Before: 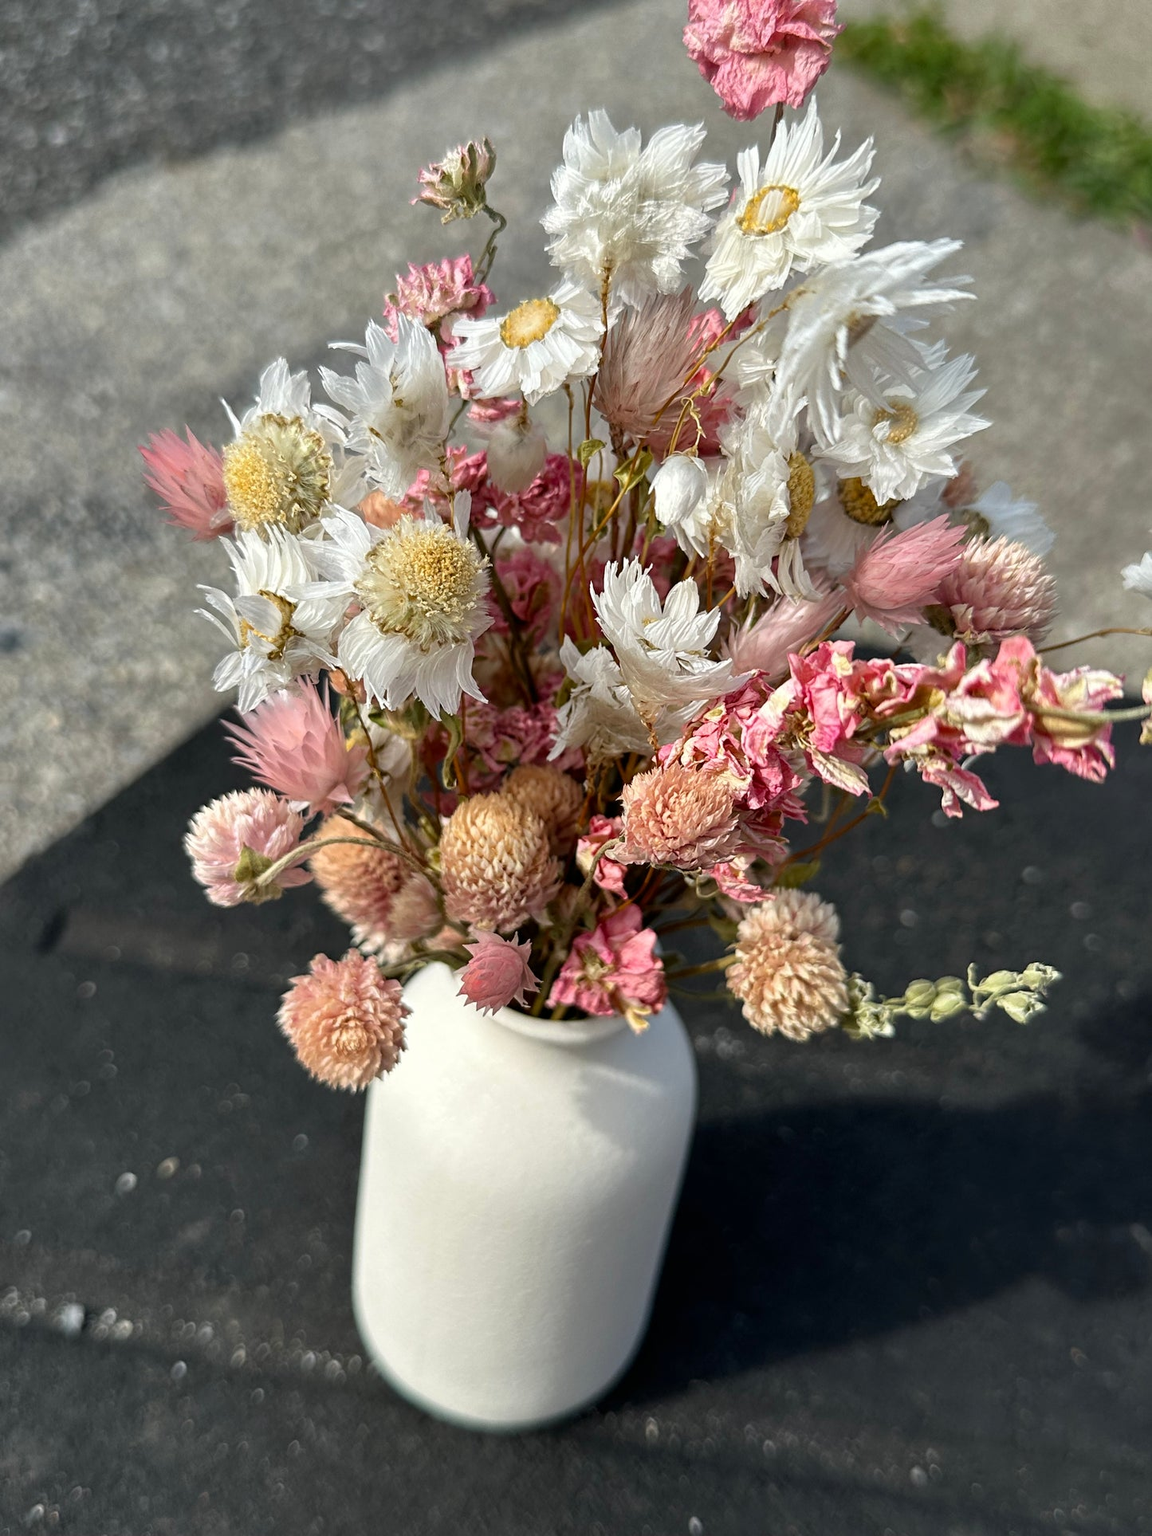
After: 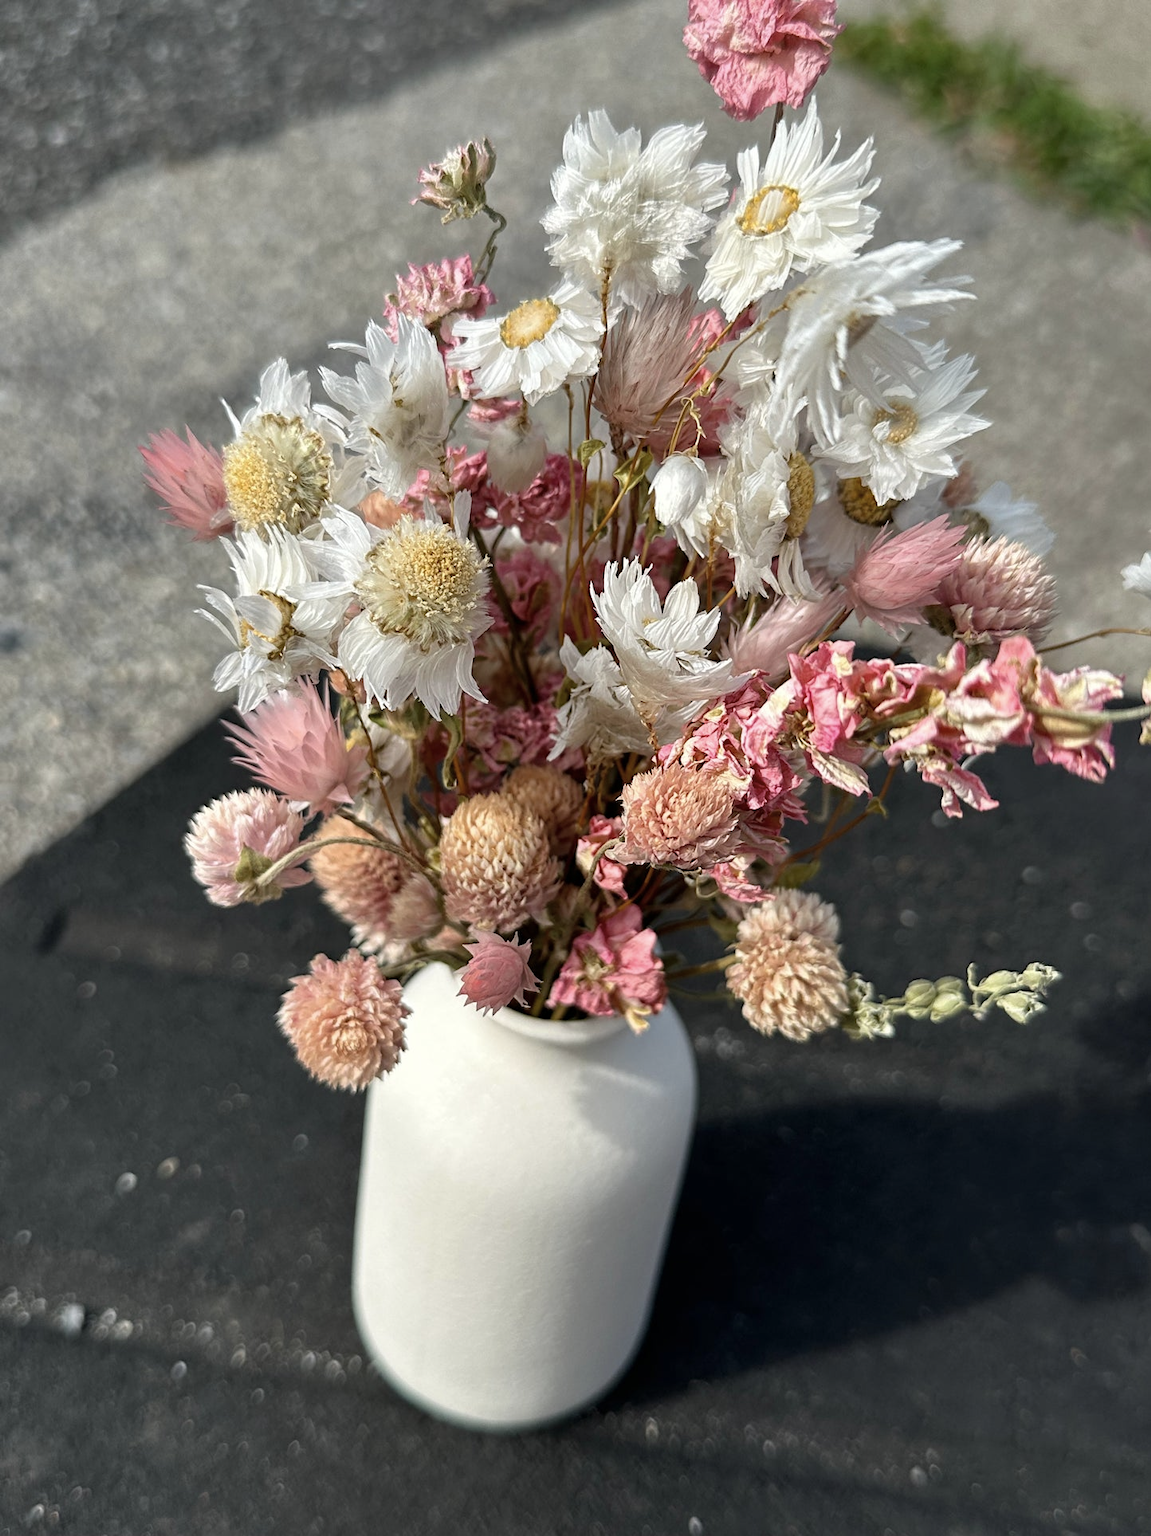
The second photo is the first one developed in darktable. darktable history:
color correction: highlights b* -0.042, saturation 0.829
